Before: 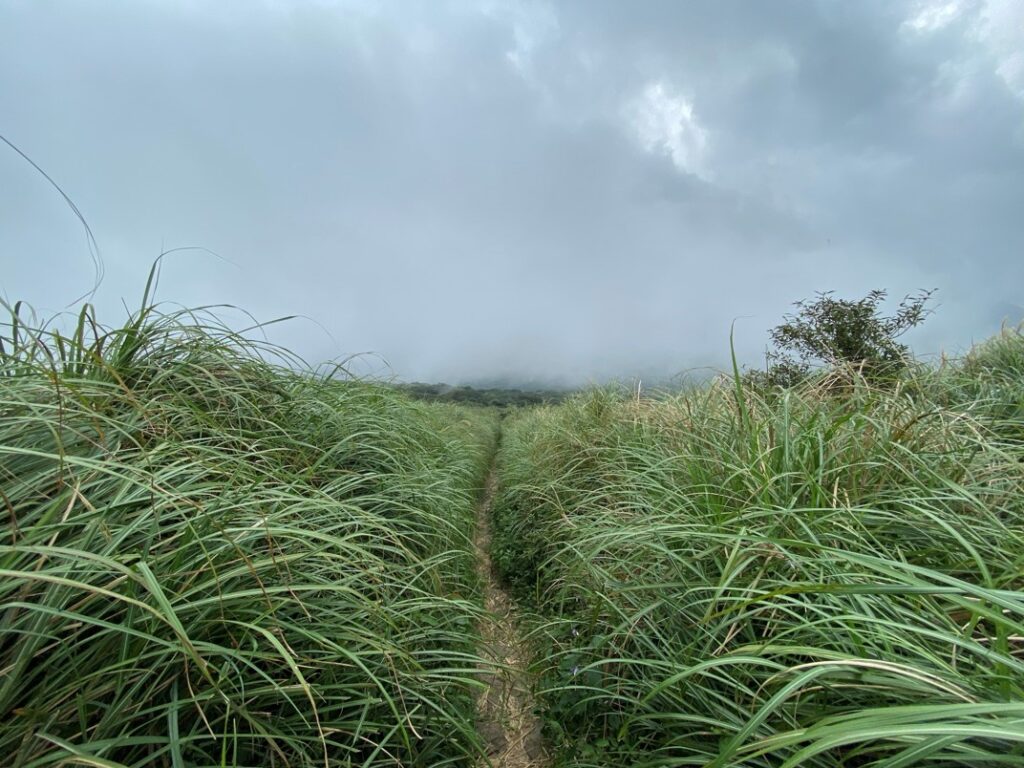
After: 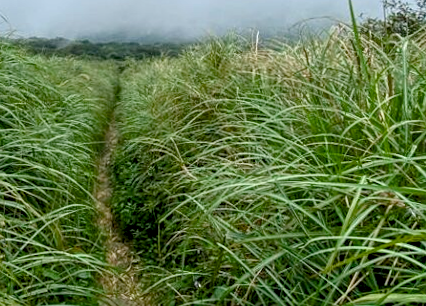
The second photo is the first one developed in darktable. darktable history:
crop: left 37.221%, top 45.169%, right 20.63%, bottom 13.777%
sharpen: amount 0.2
exposure: black level correction 0.007, exposure 0.159 EV, compensate highlight preservation false
rotate and perspective: rotation -1°, crop left 0.011, crop right 0.989, crop top 0.025, crop bottom 0.975
base curve: curves: ch0 [(0, 0) (0.297, 0.298) (1, 1)], preserve colors none
local contrast: on, module defaults
color balance rgb: perceptual saturation grading › global saturation 20%, perceptual saturation grading › highlights -25%, perceptual saturation grading › shadows 50%
